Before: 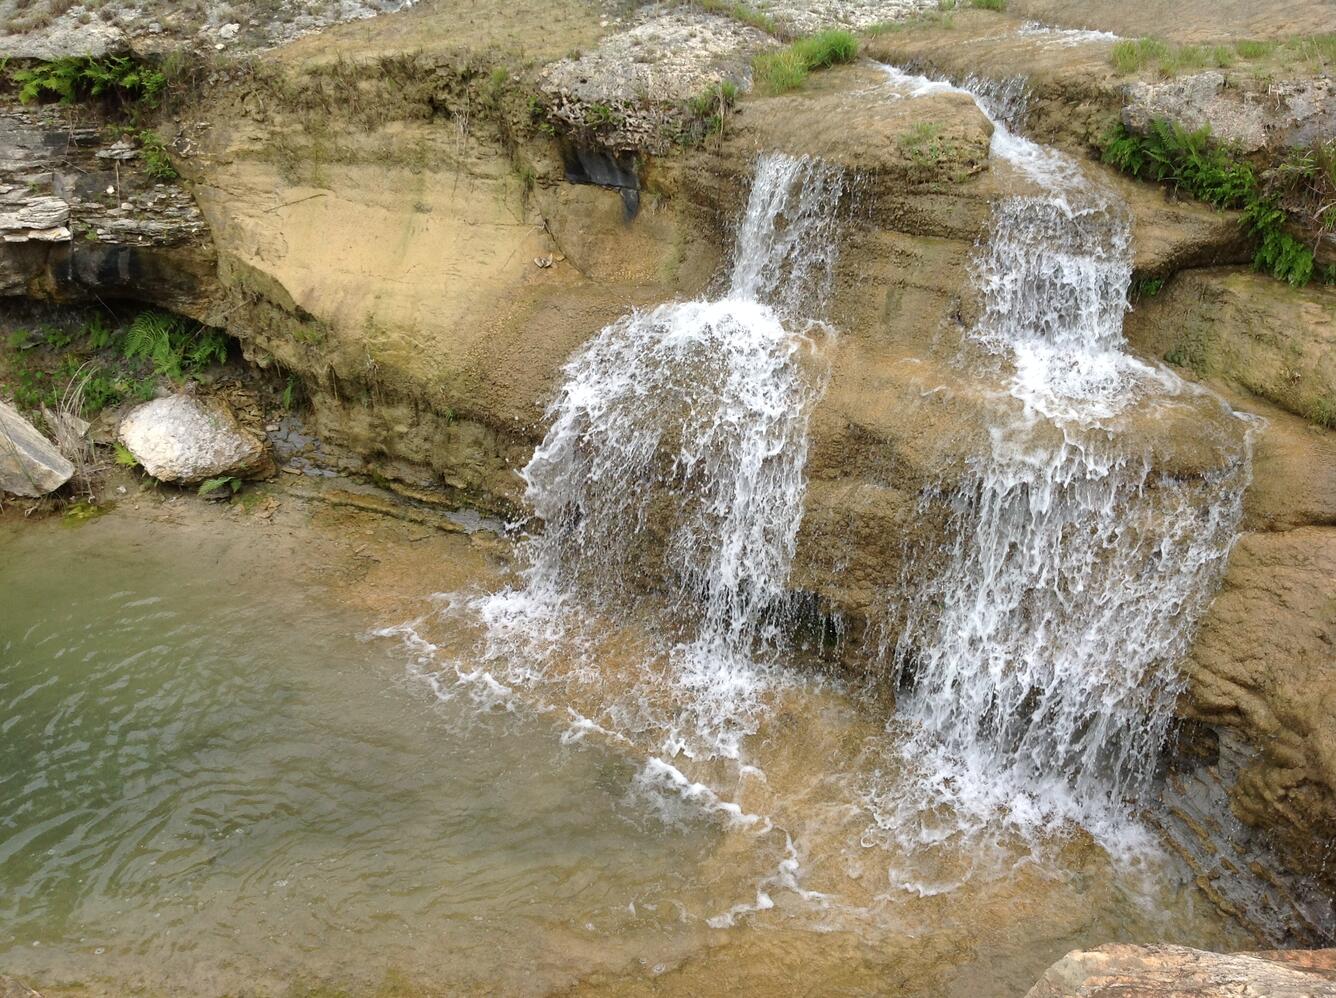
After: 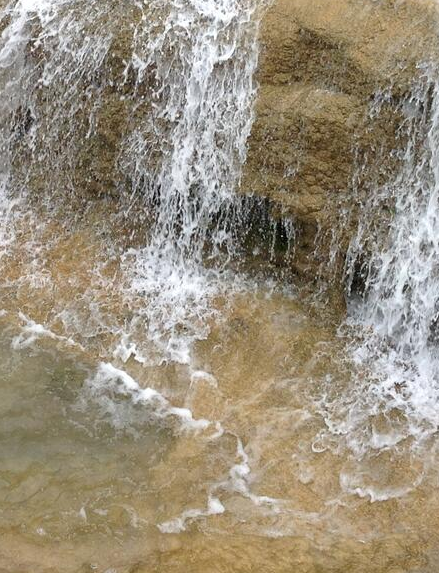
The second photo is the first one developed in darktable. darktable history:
crop: left 41.108%, top 39.677%, right 26.004%, bottom 2.834%
